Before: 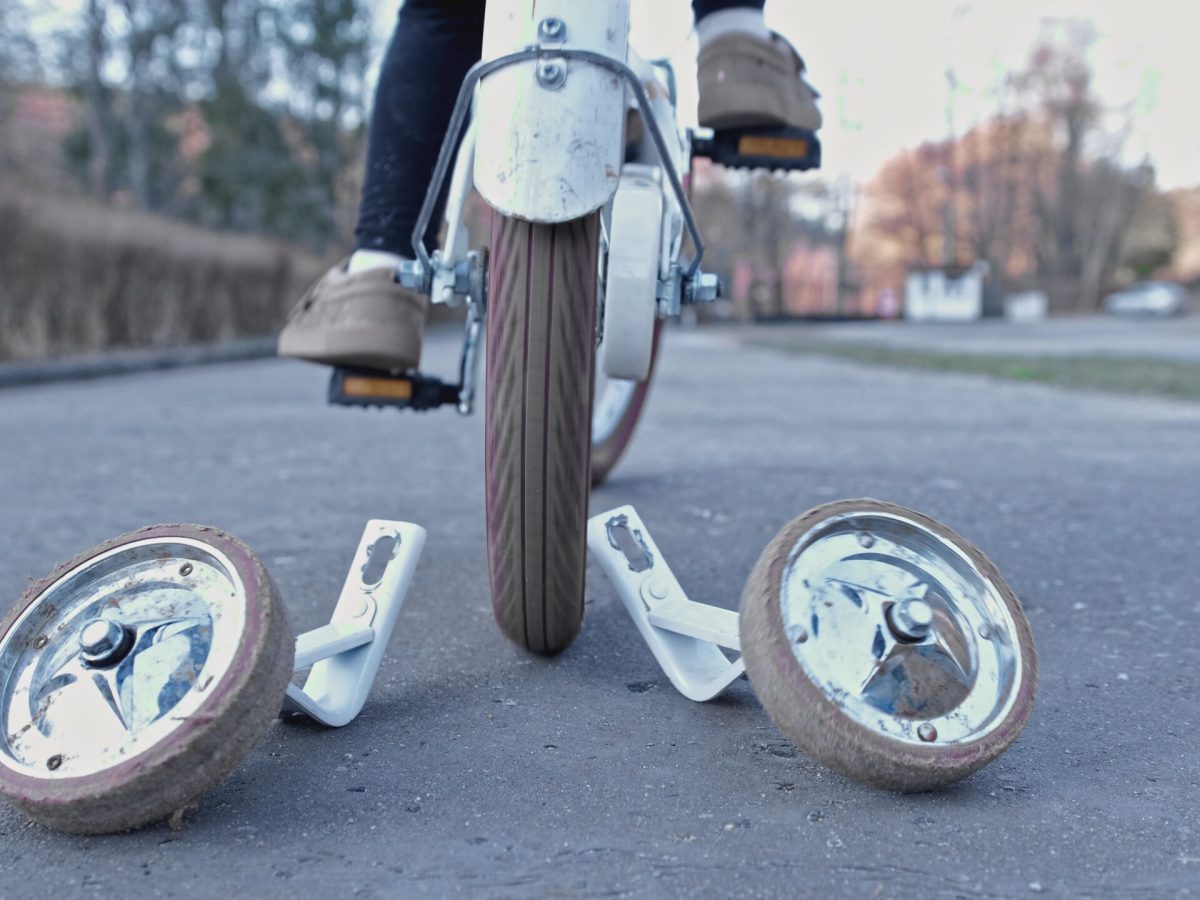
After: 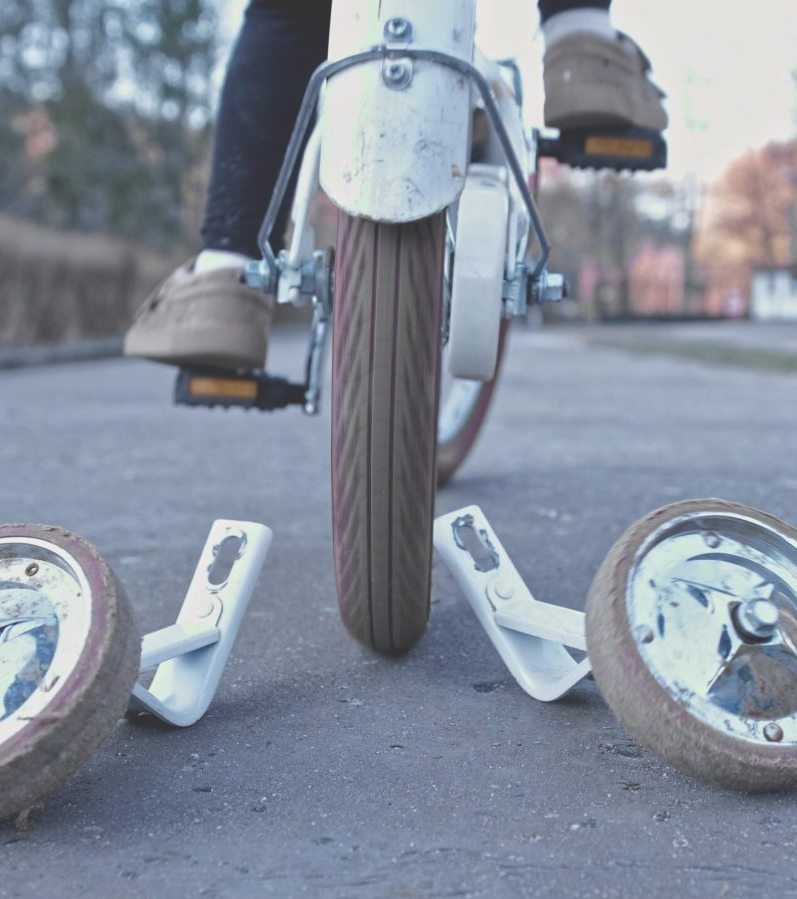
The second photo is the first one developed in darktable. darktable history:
exposure: black level correction -0.027, compensate exposure bias true, compensate highlight preservation false
crop and rotate: left 12.887%, right 20.622%
